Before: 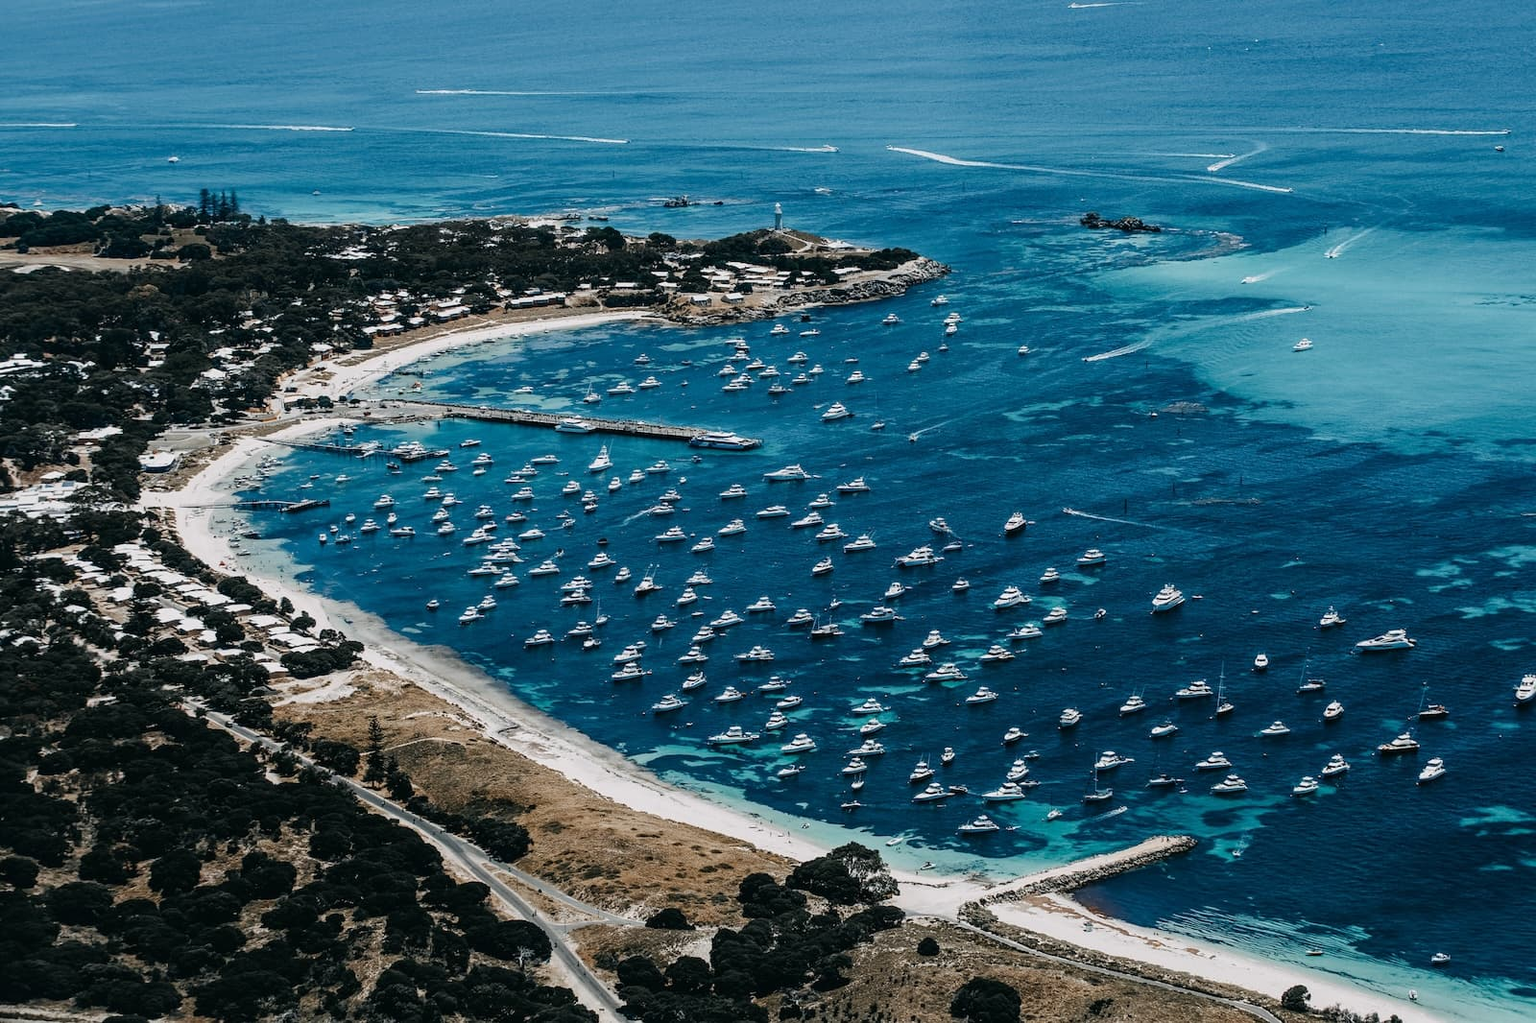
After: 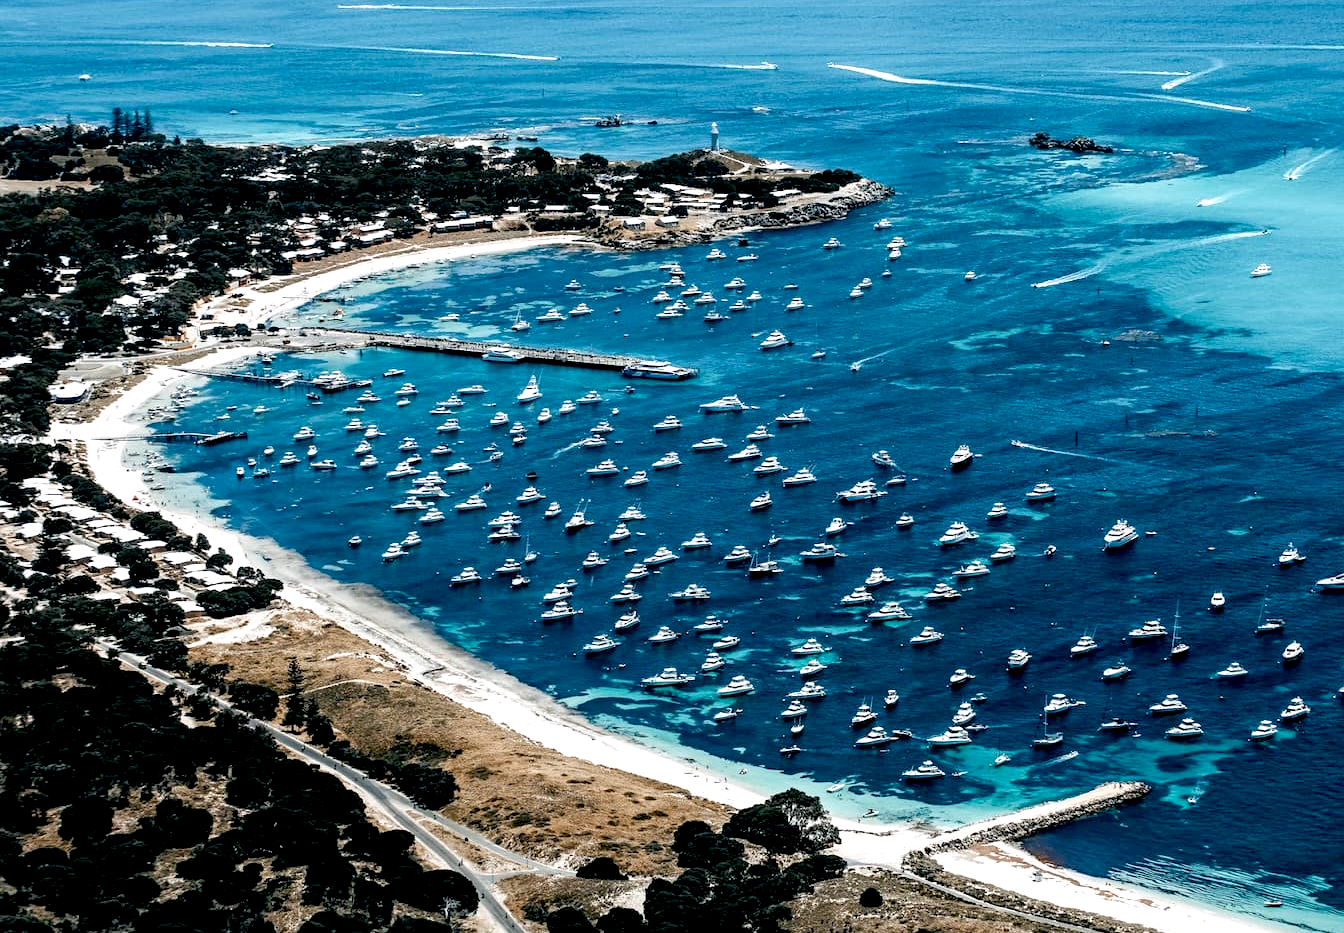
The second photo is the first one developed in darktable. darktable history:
crop: left 6.033%, top 8.373%, right 9.529%, bottom 4.061%
exposure: black level correction 0.012, exposure 0.693 EV, compensate highlight preservation false
